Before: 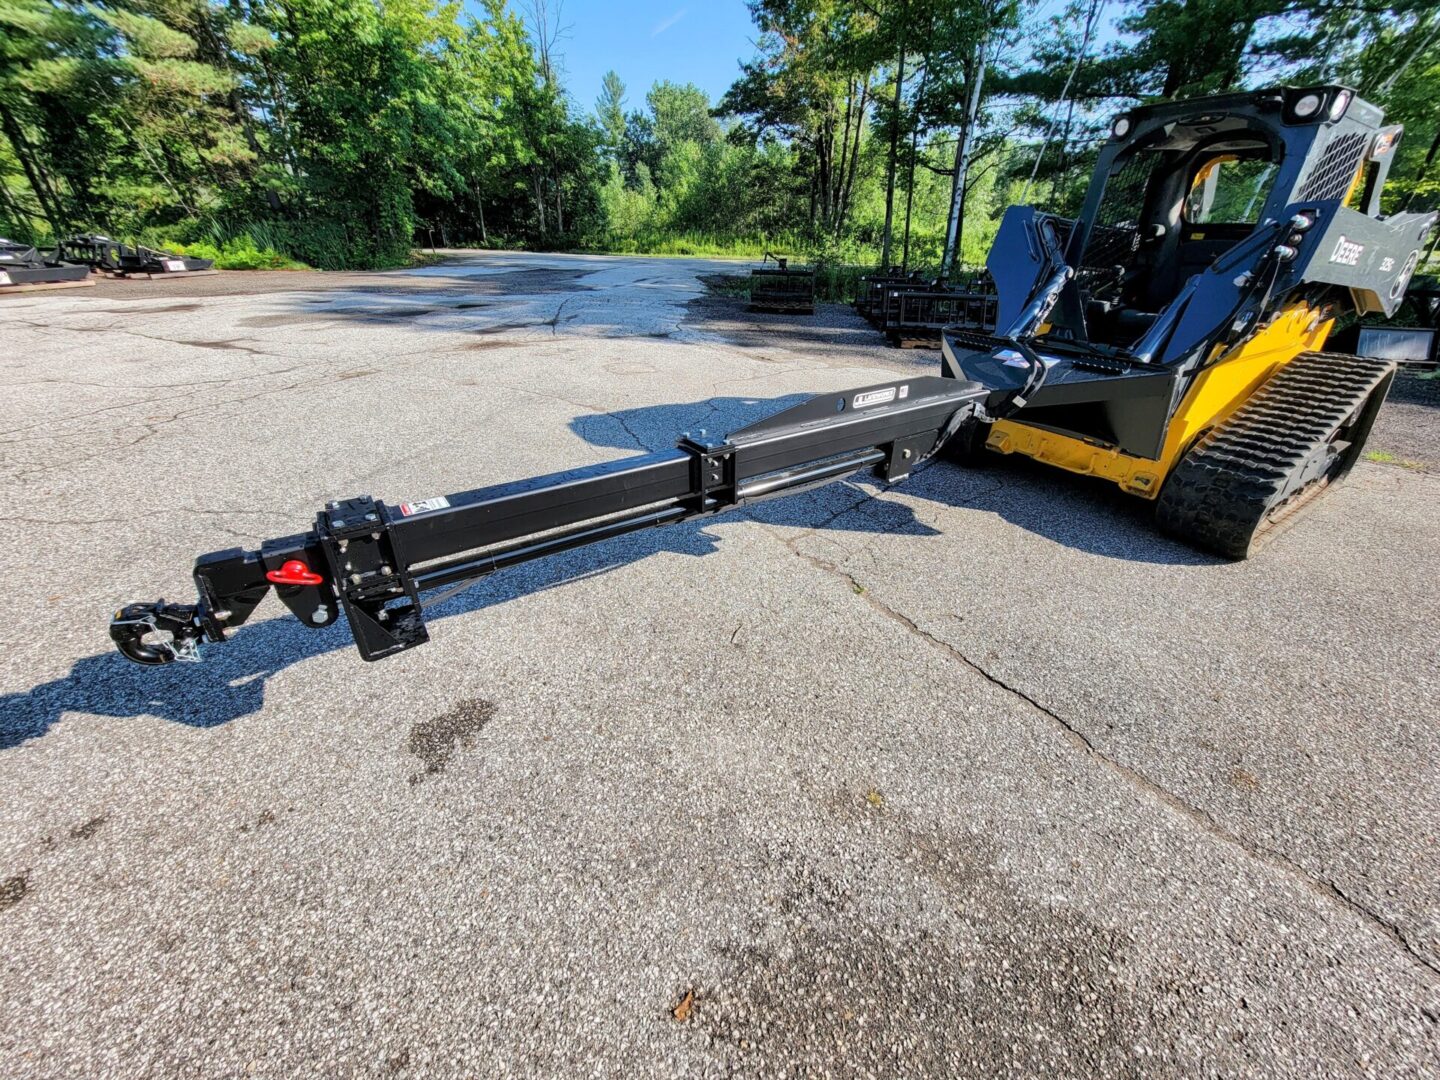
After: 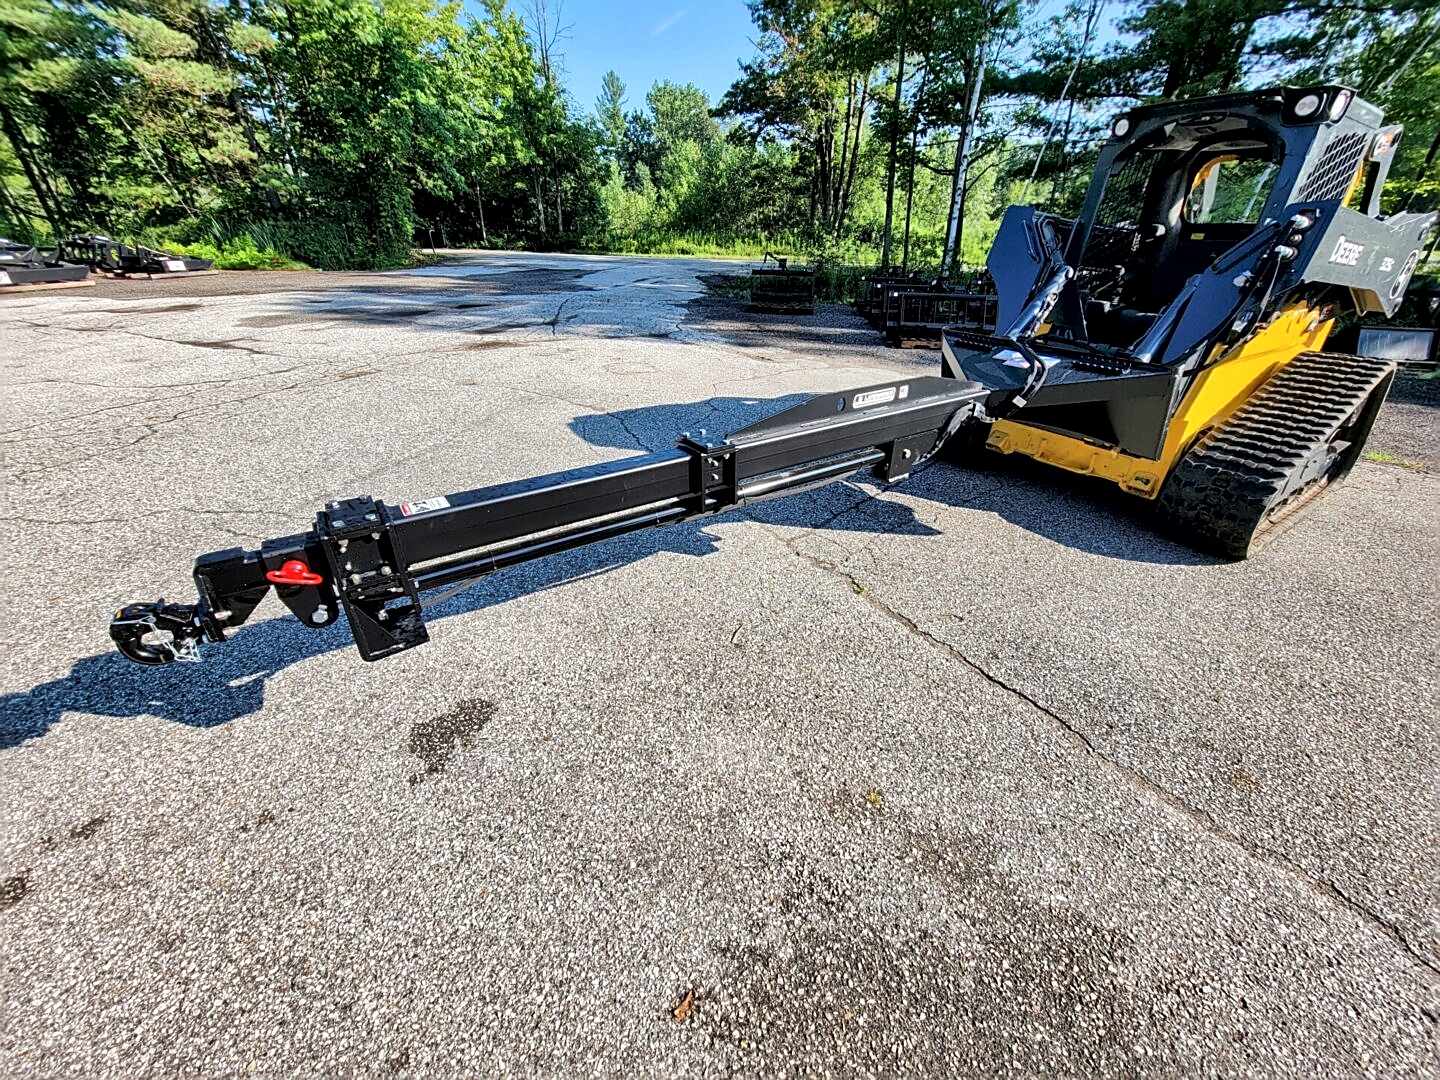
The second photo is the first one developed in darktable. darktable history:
sharpen: on, module defaults
local contrast: mode bilateral grid, contrast 24, coarseness 47, detail 152%, midtone range 0.2
